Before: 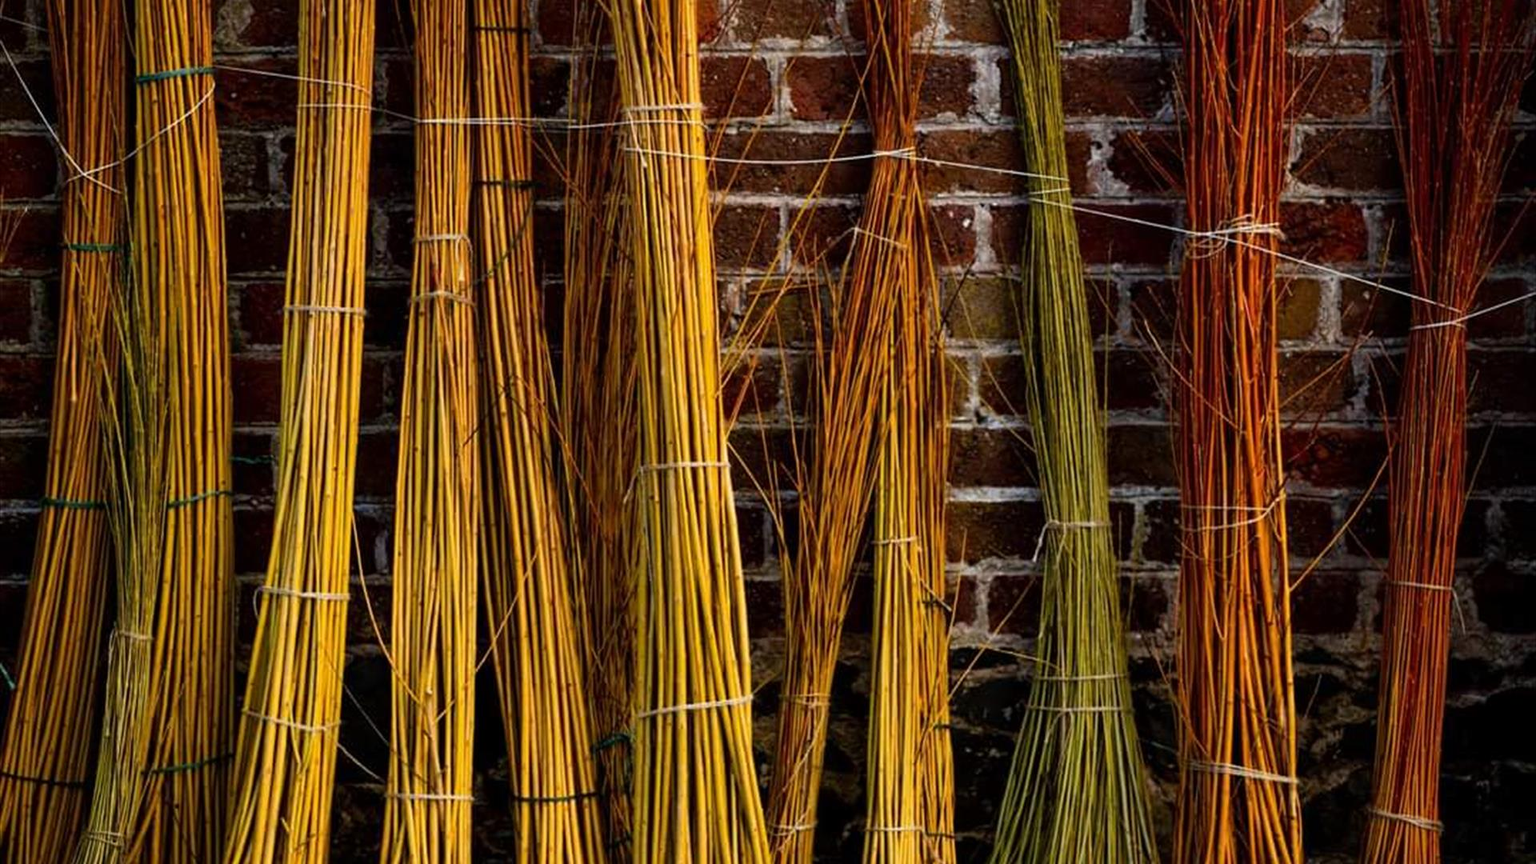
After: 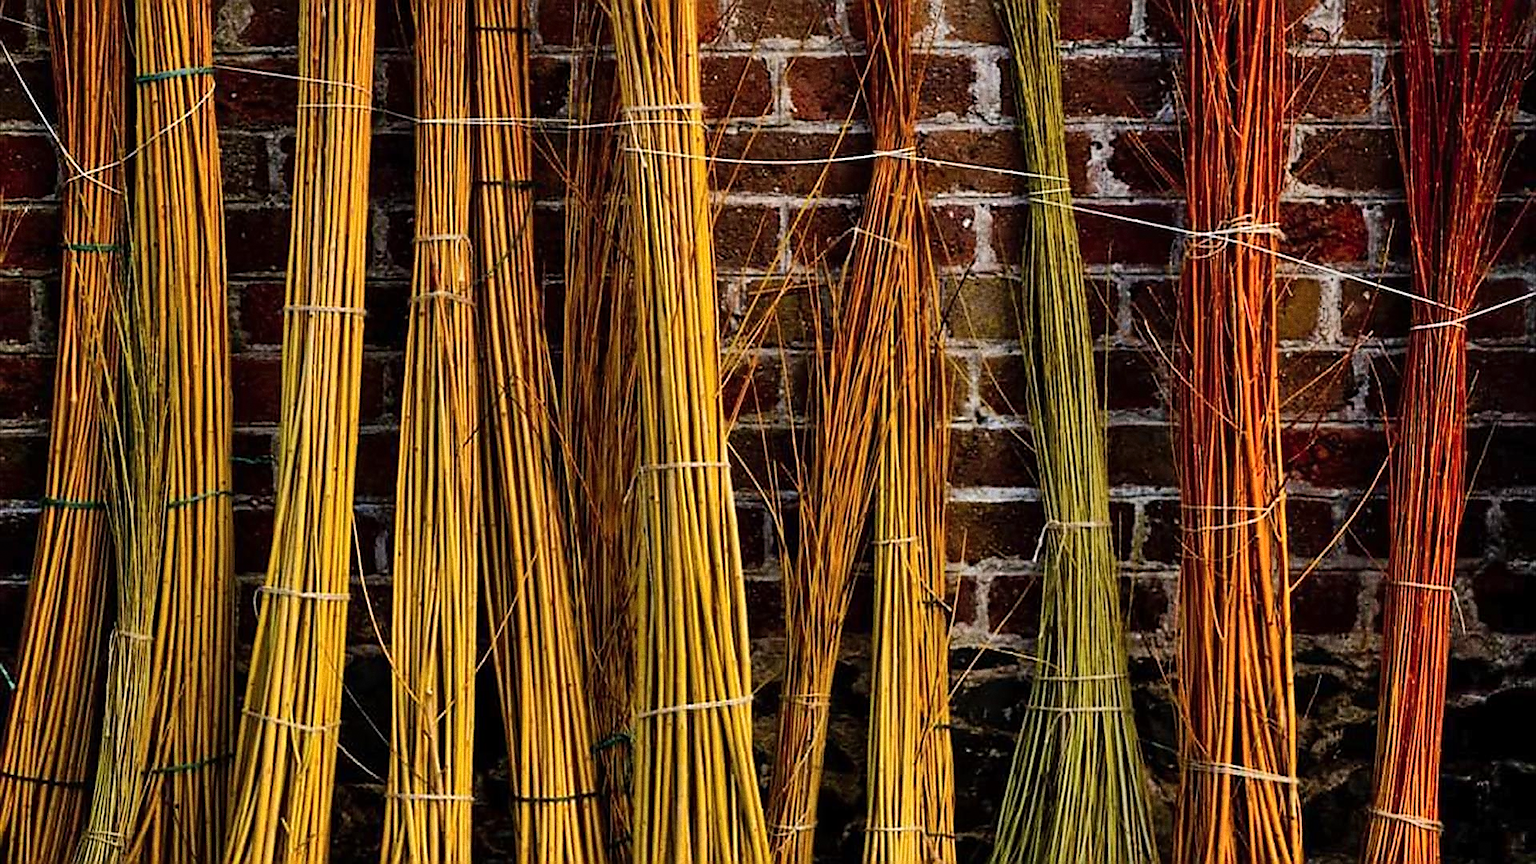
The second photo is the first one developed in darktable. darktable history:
grain: coarseness 0.09 ISO
shadows and highlights: soften with gaussian
sharpen: radius 1.4, amount 1.25, threshold 0.7
